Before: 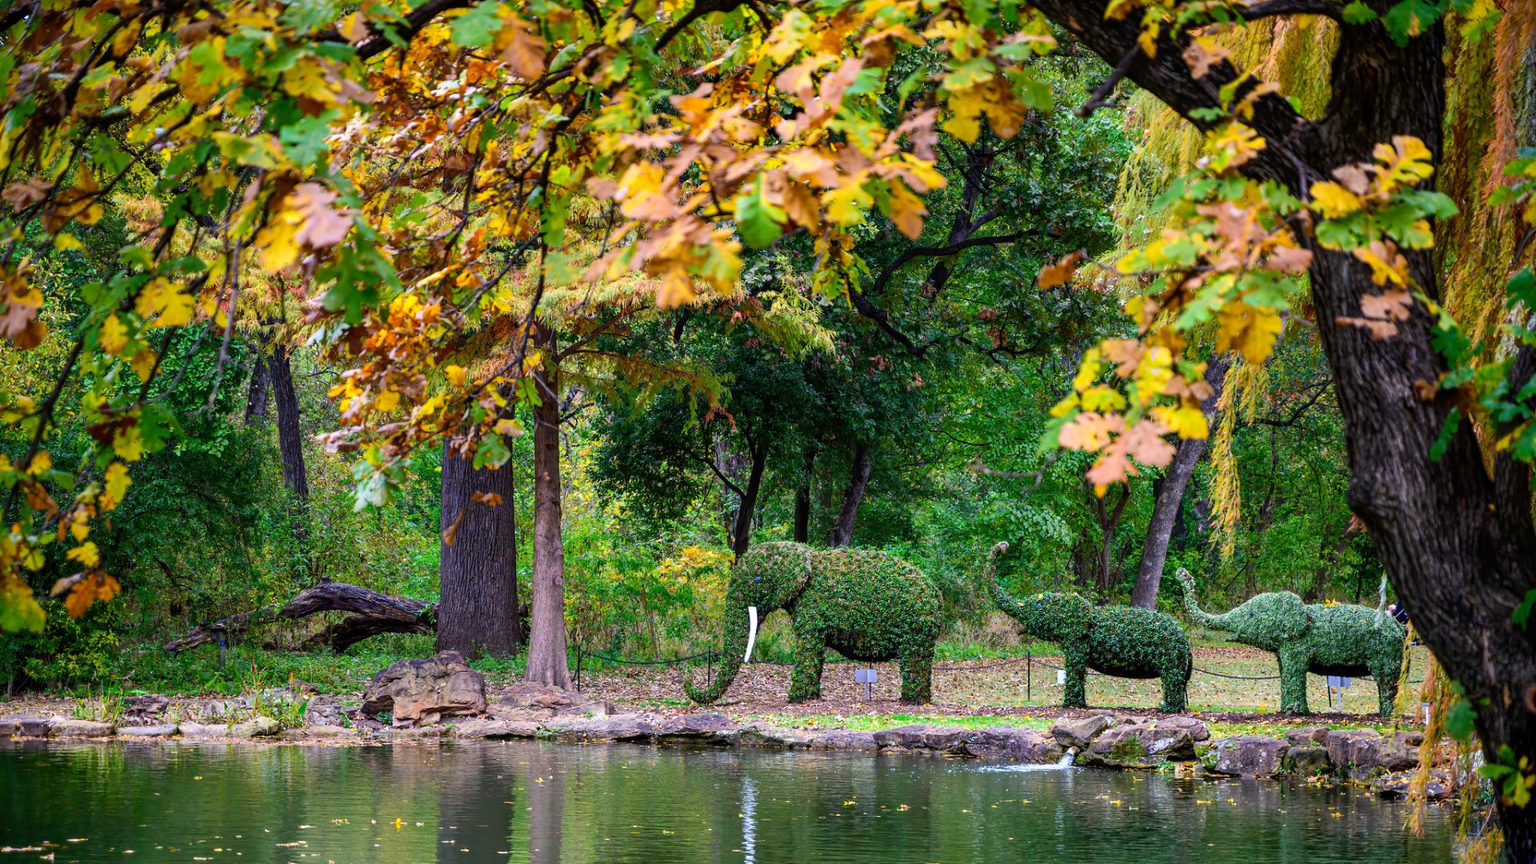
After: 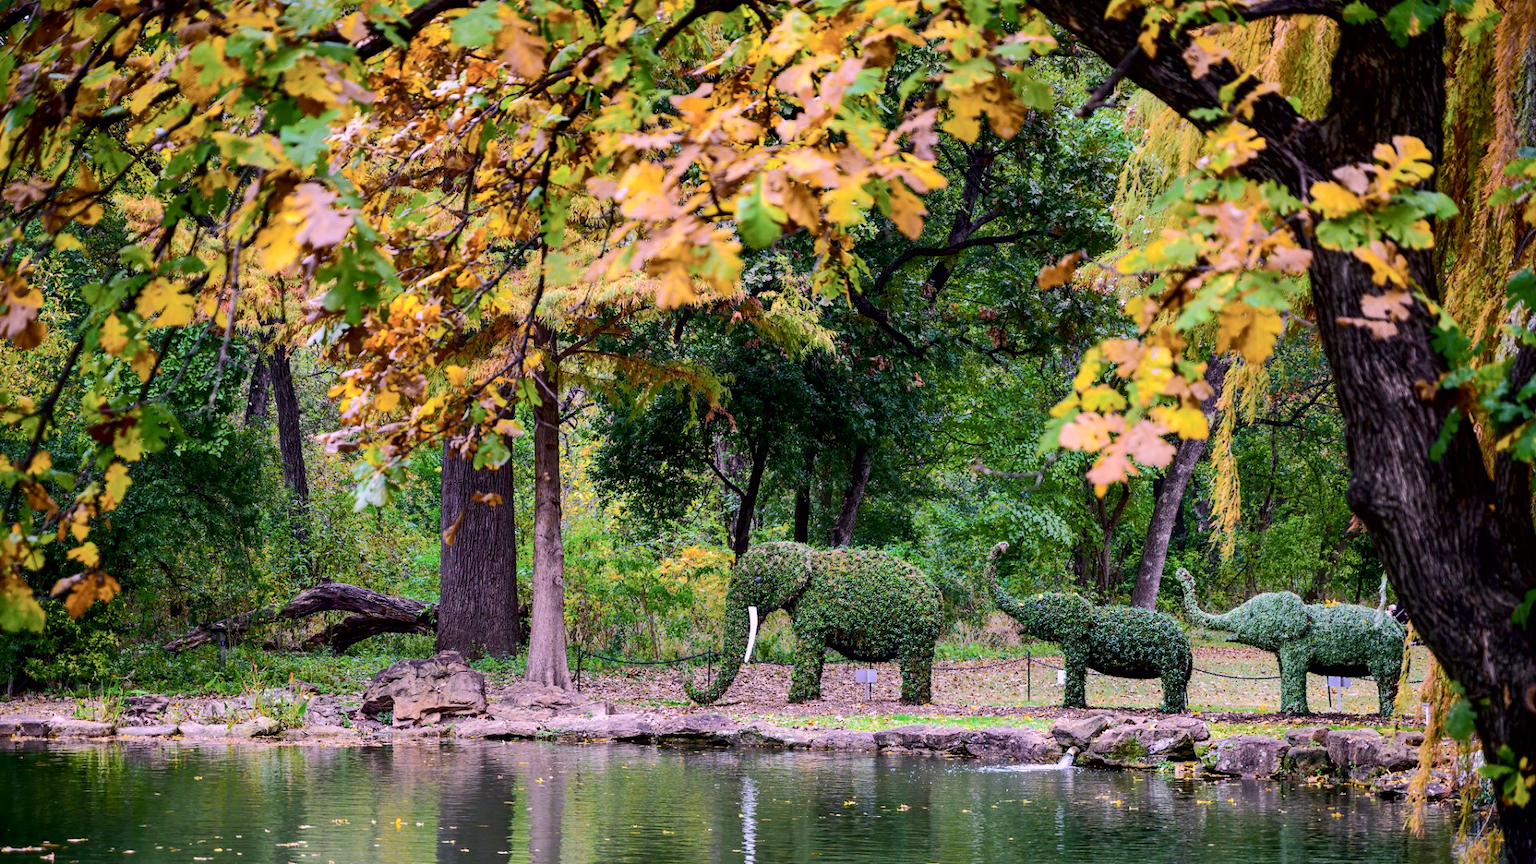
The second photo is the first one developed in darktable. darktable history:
tone curve: curves: ch0 [(0, 0) (0.052, 0.018) (0.236, 0.207) (0.41, 0.417) (0.485, 0.518) (0.54, 0.584) (0.625, 0.666) (0.845, 0.828) (0.994, 0.964)]; ch1 [(0, 0) (0.136, 0.146) (0.317, 0.34) (0.382, 0.408) (0.434, 0.441) (0.472, 0.479) (0.498, 0.501) (0.557, 0.558) (0.616, 0.59) (0.739, 0.7) (1, 1)]; ch2 [(0, 0) (0.352, 0.403) (0.447, 0.466) (0.482, 0.482) (0.528, 0.526) (0.586, 0.577) (0.618, 0.621) (0.785, 0.747) (1, 1)], color space Lab, independent channels, preserve colors none
white balance: red 1.066, blue 1.119
